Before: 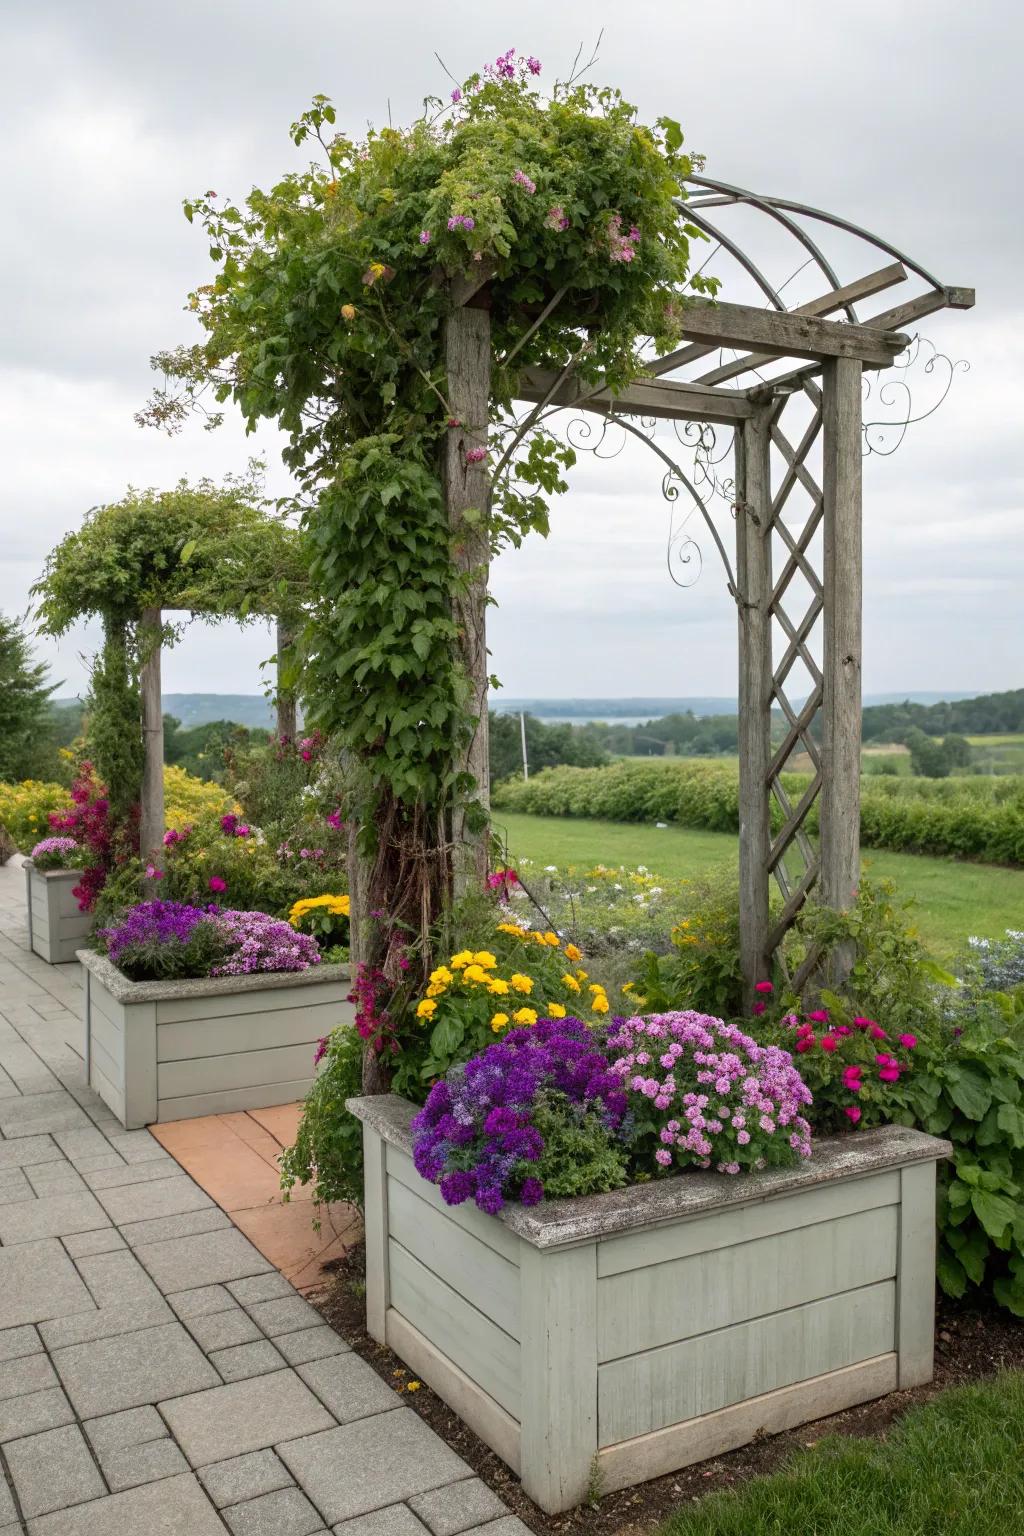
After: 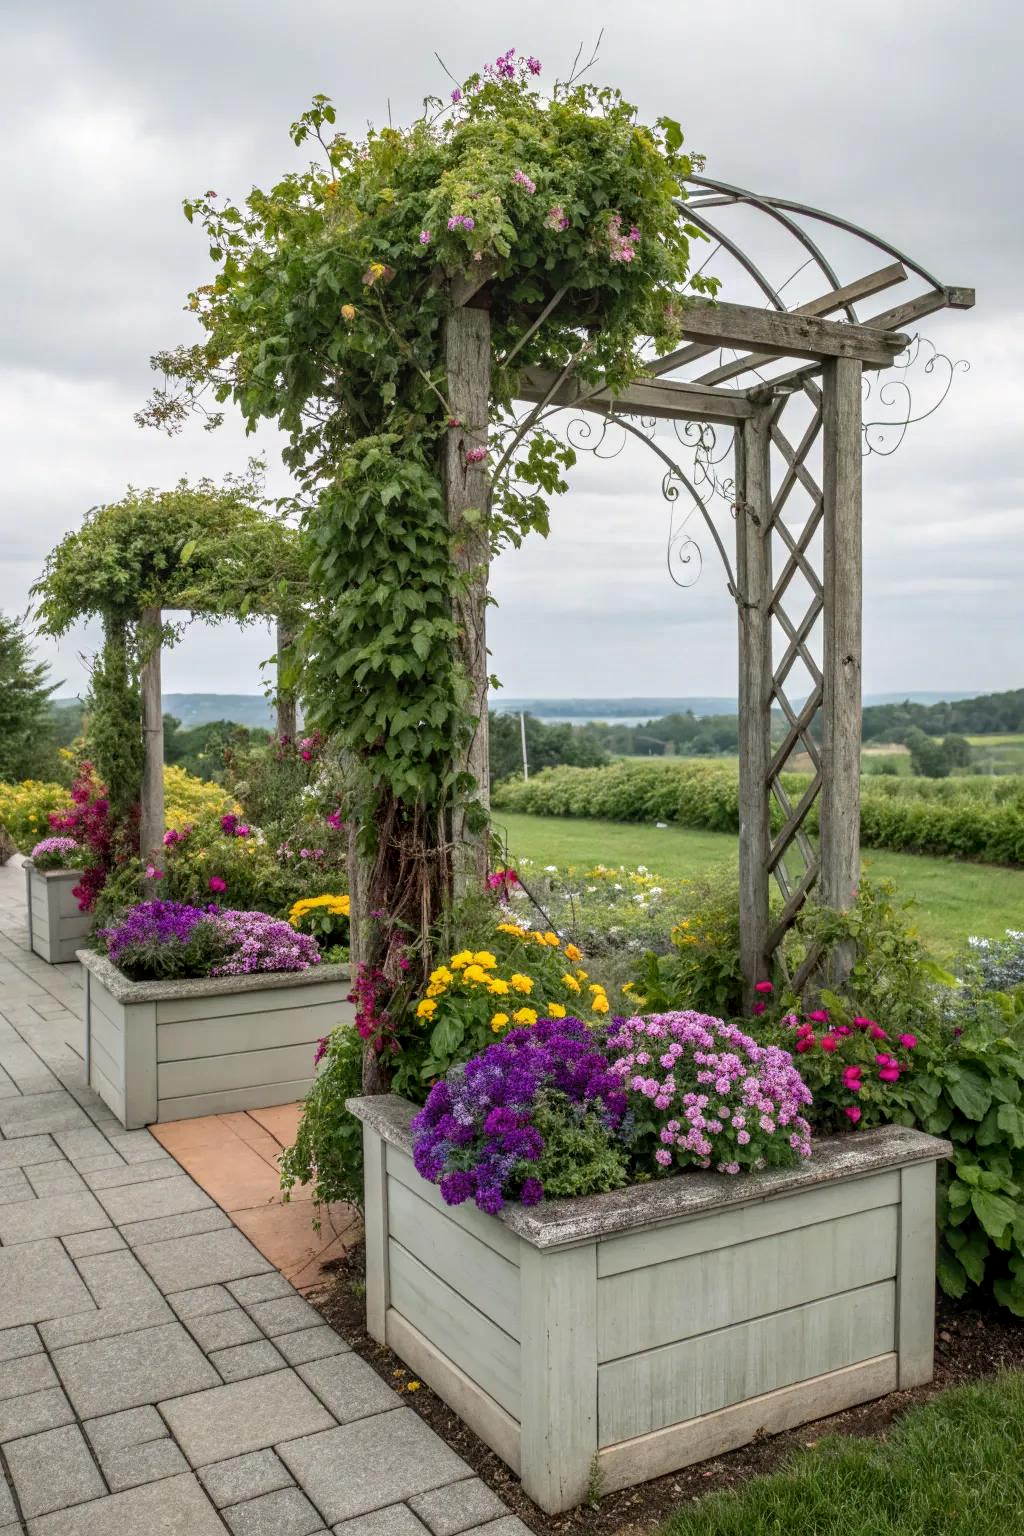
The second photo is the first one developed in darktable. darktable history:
local contrast: highlights 6%, shadows 5%, detail 133%
